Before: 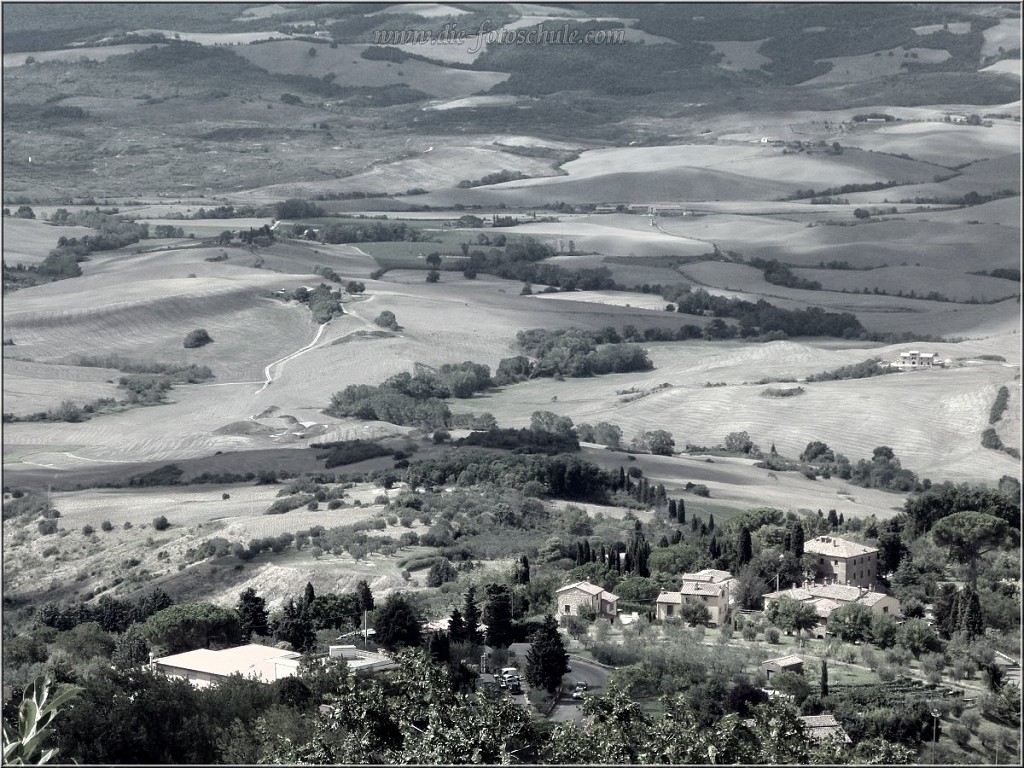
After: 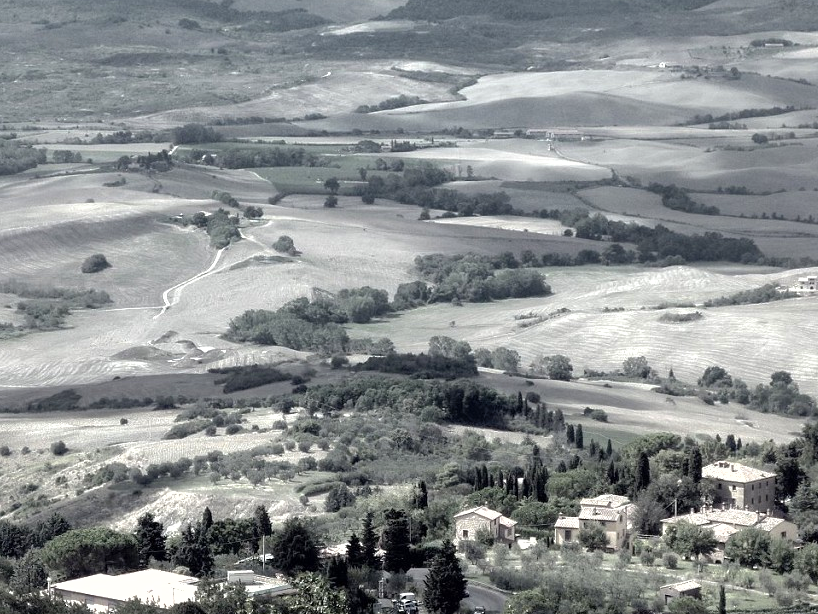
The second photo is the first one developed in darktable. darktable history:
tone equalizer: -8 EV -0.457 EV, -7 EV -0.418 EV, -6 EV -0.31 EV, -5 EV -0.261 EV, -3 EV 0.228 EV, -2 EV 0.342 EV, -1 EV 0.393 EV, +0 EV 0.433 EV
crop and rotate: left 9.975%, top 9.837%, right 10.078%, bottom 10.094%
exposure: compensate highlight preservation false
shadows and highlights: on, module defaults
